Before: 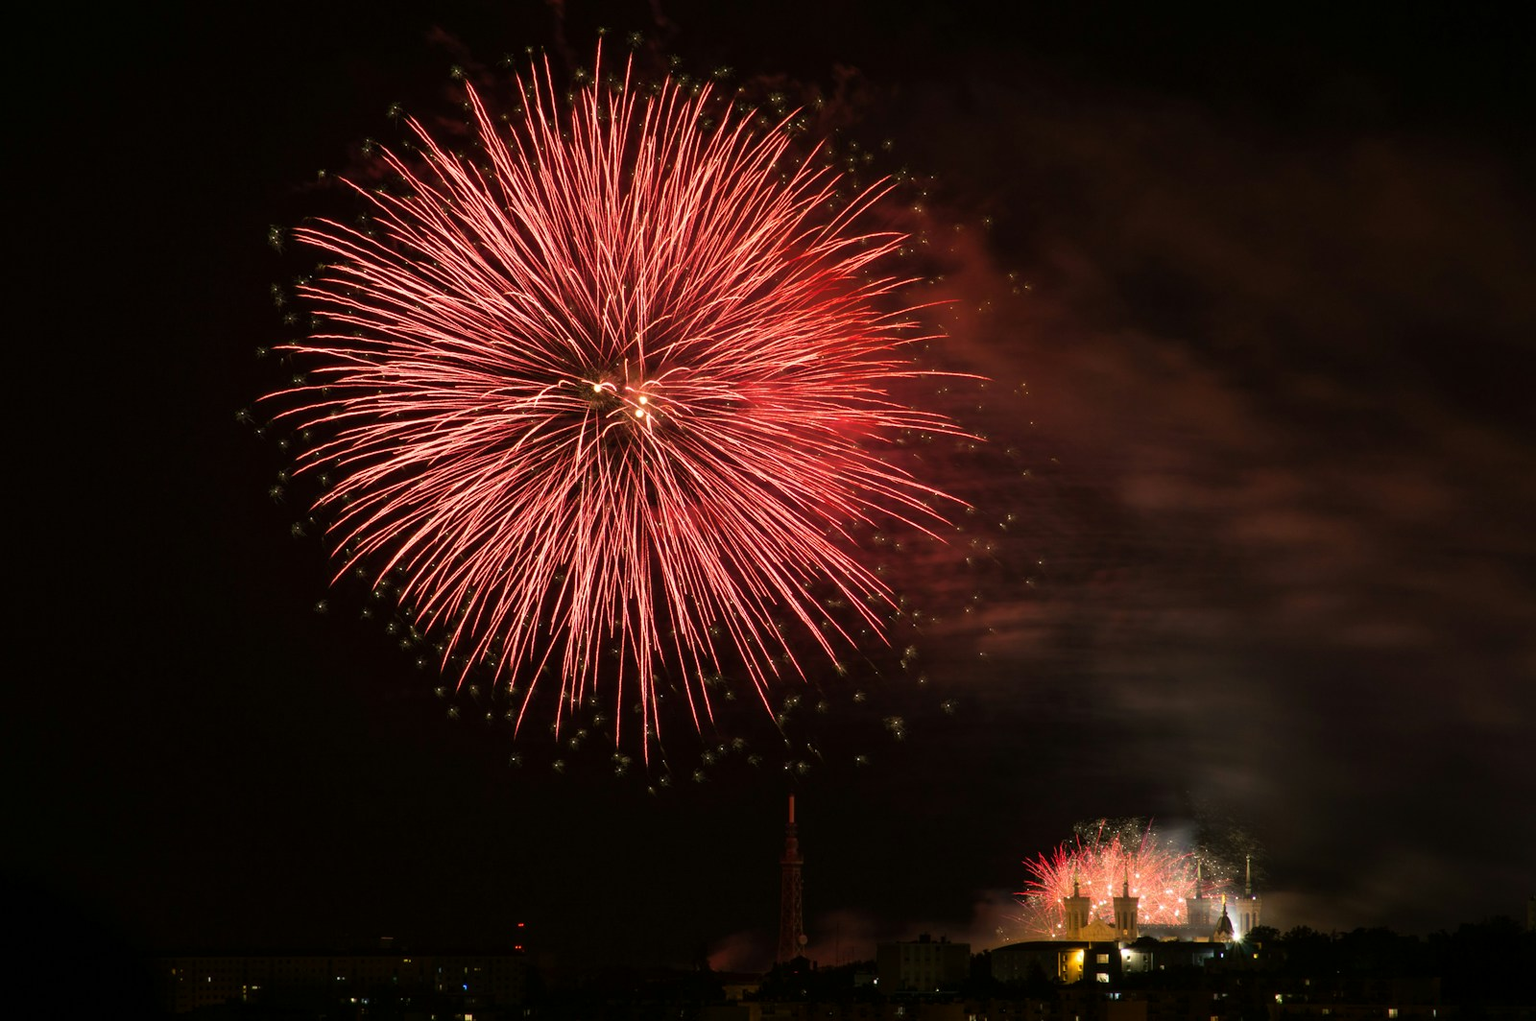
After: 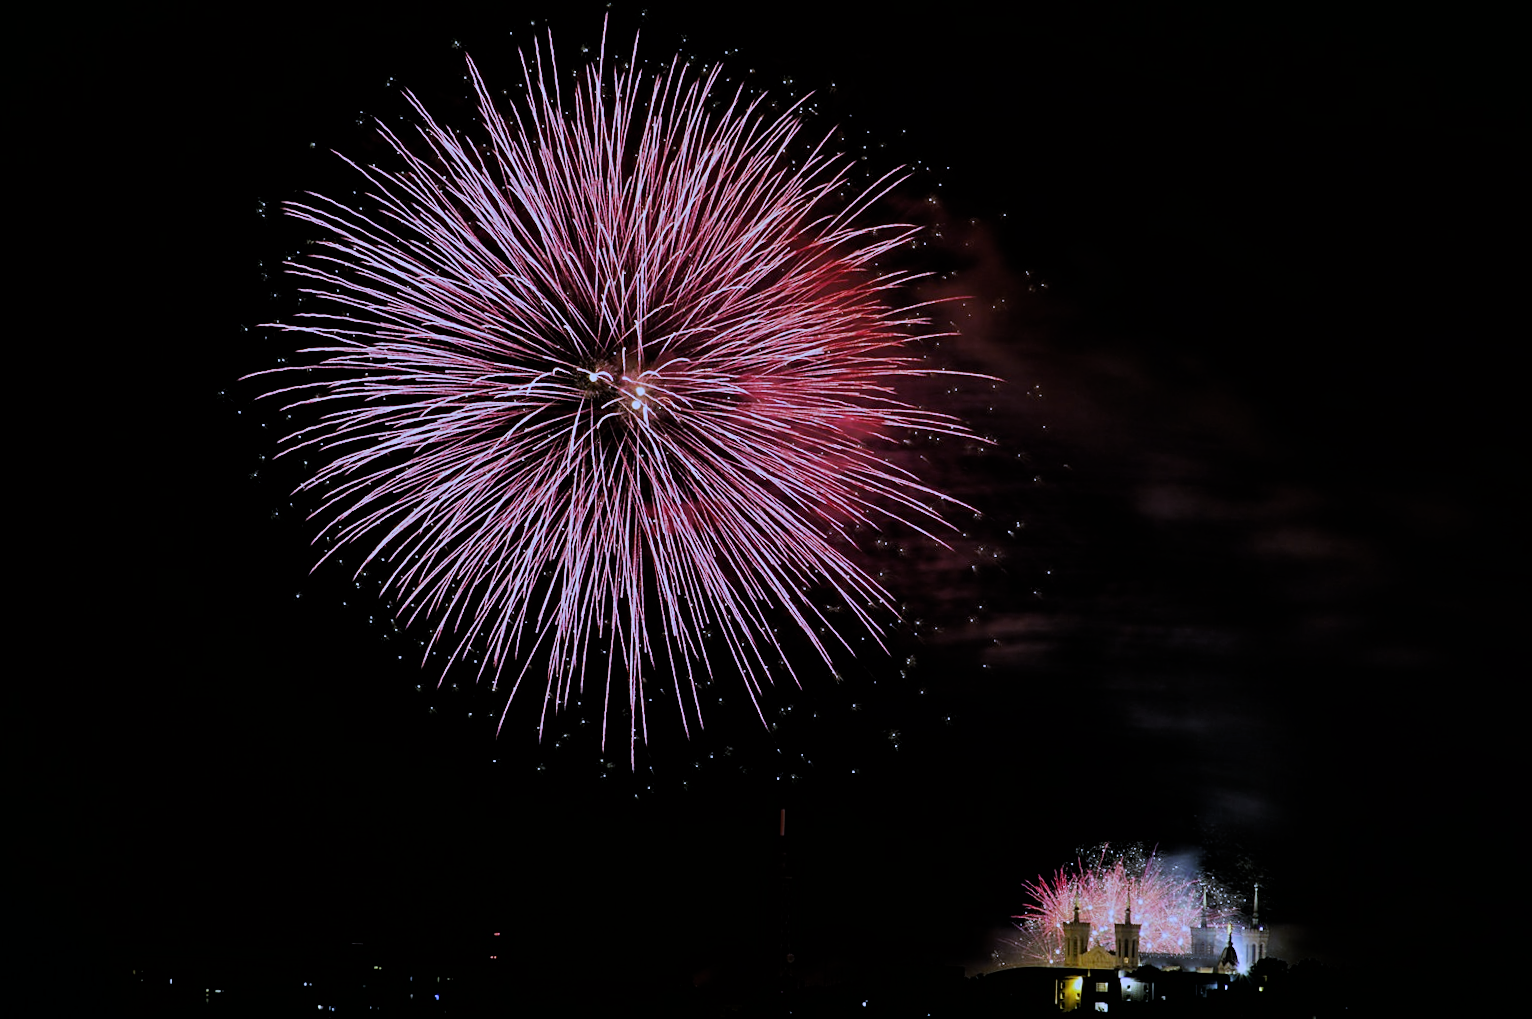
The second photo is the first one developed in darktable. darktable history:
sharpen: on, module defaults
crop and rotate: angle -1.69°
white balance: red 0.766, blue 1.537
filmic rgb: black relative exposure -5 EV, hardness 2.88, contrast 1.2
